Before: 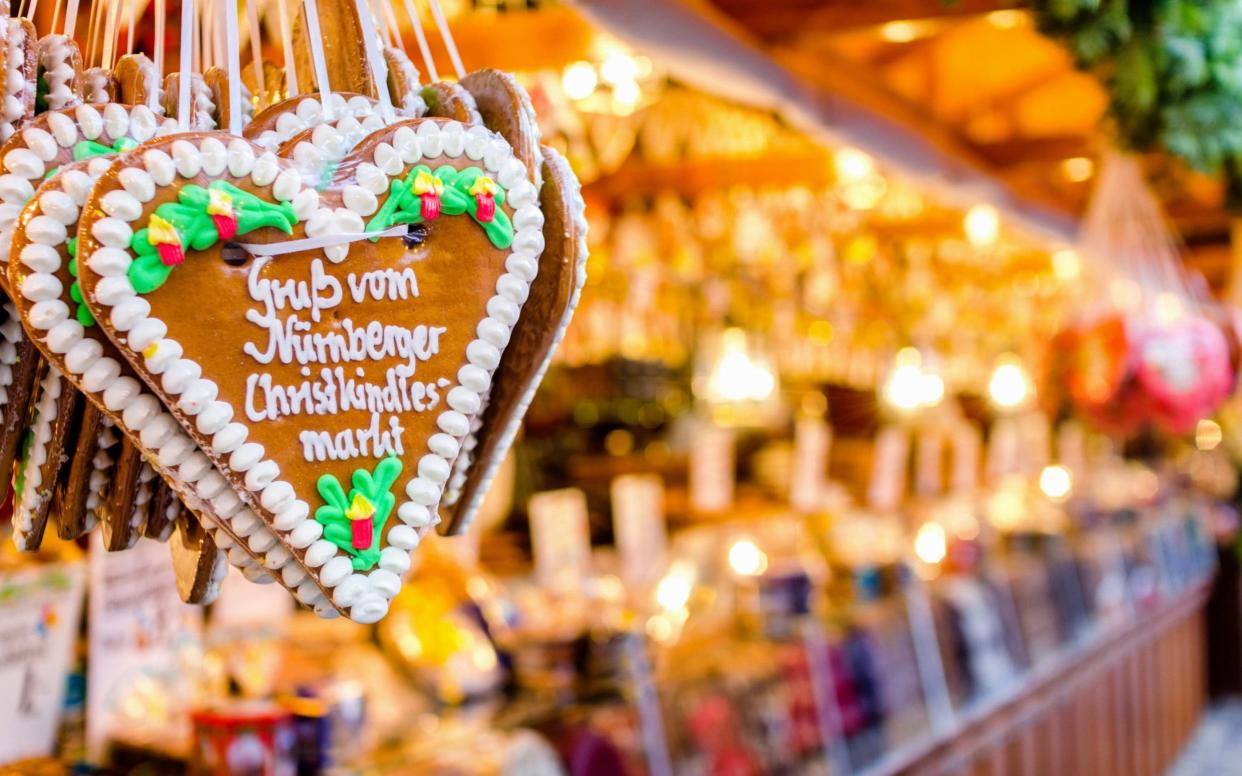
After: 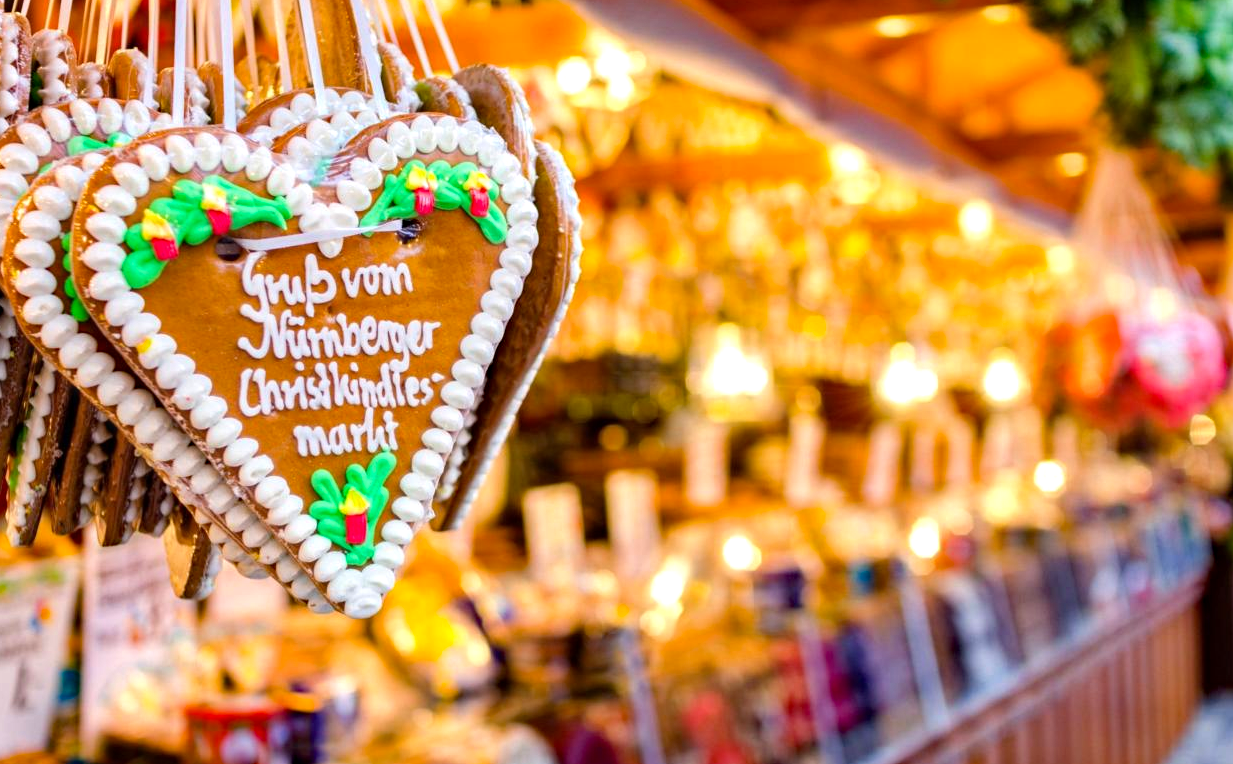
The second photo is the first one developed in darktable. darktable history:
crop: left 0.486%, top 0.665%, right 0.232%, bottom 0.844%
exposure: exposure 0.21 EV, compensate highlight preservation false
haze removal: strength 0.279, distance 0.243, adaptive false
